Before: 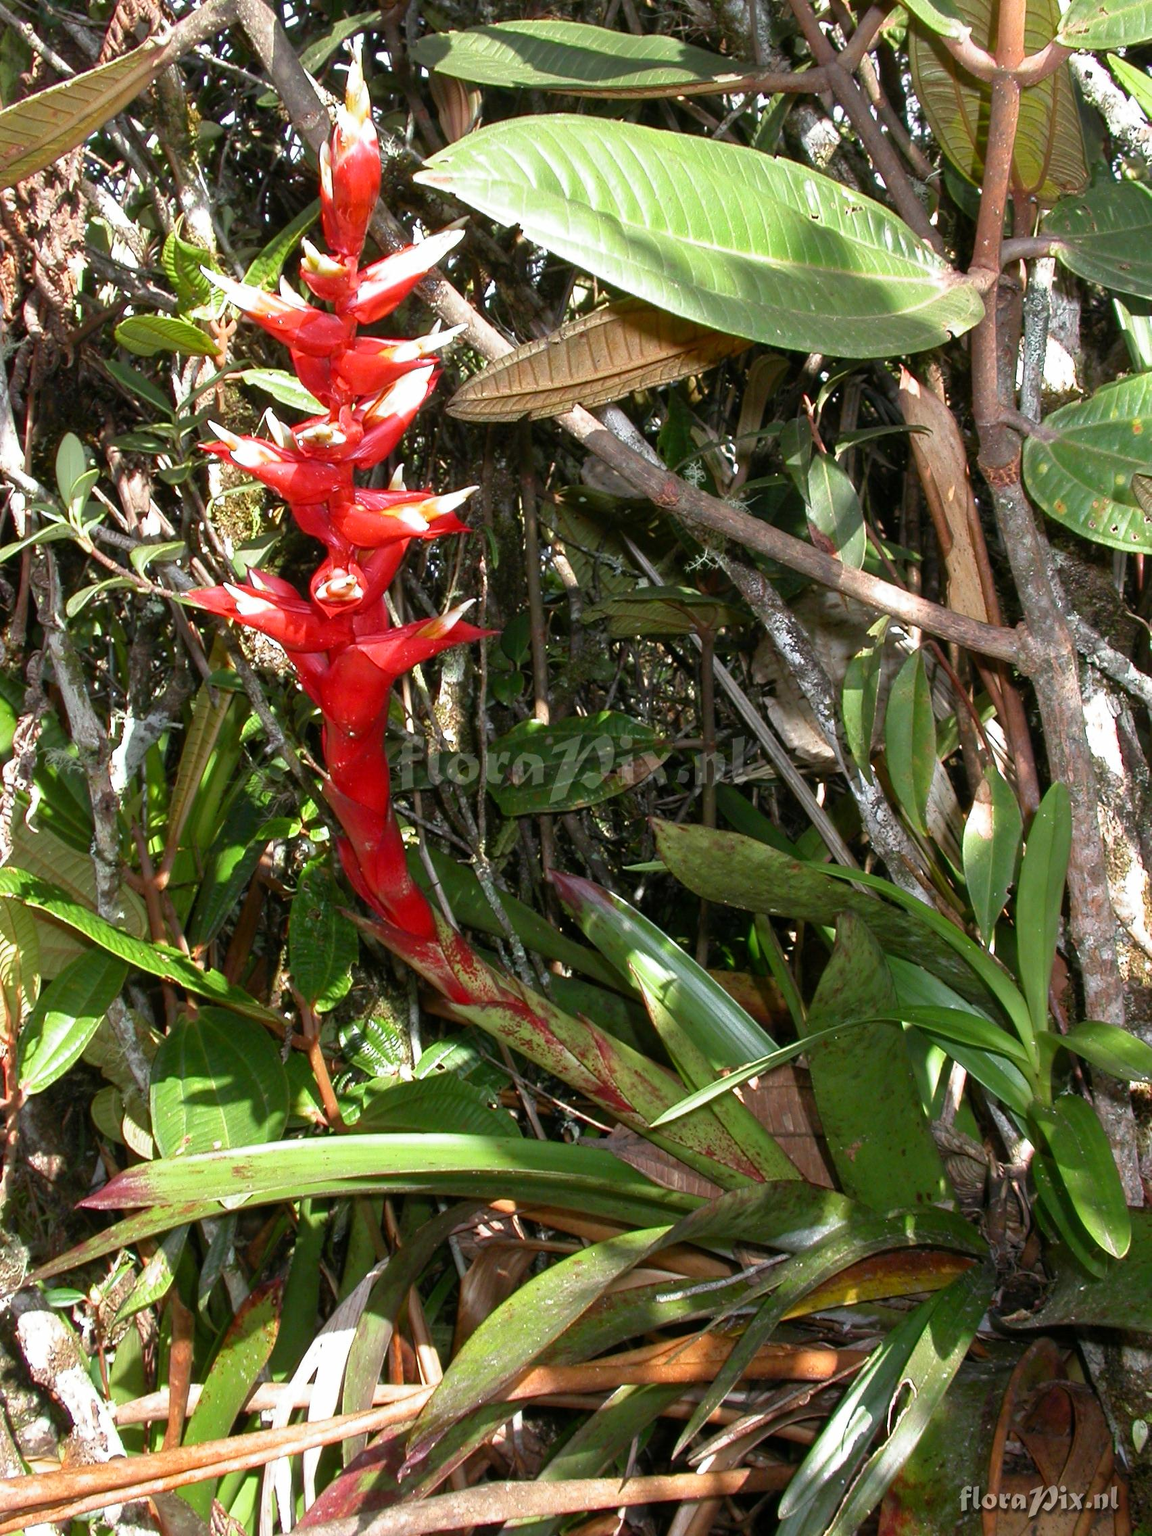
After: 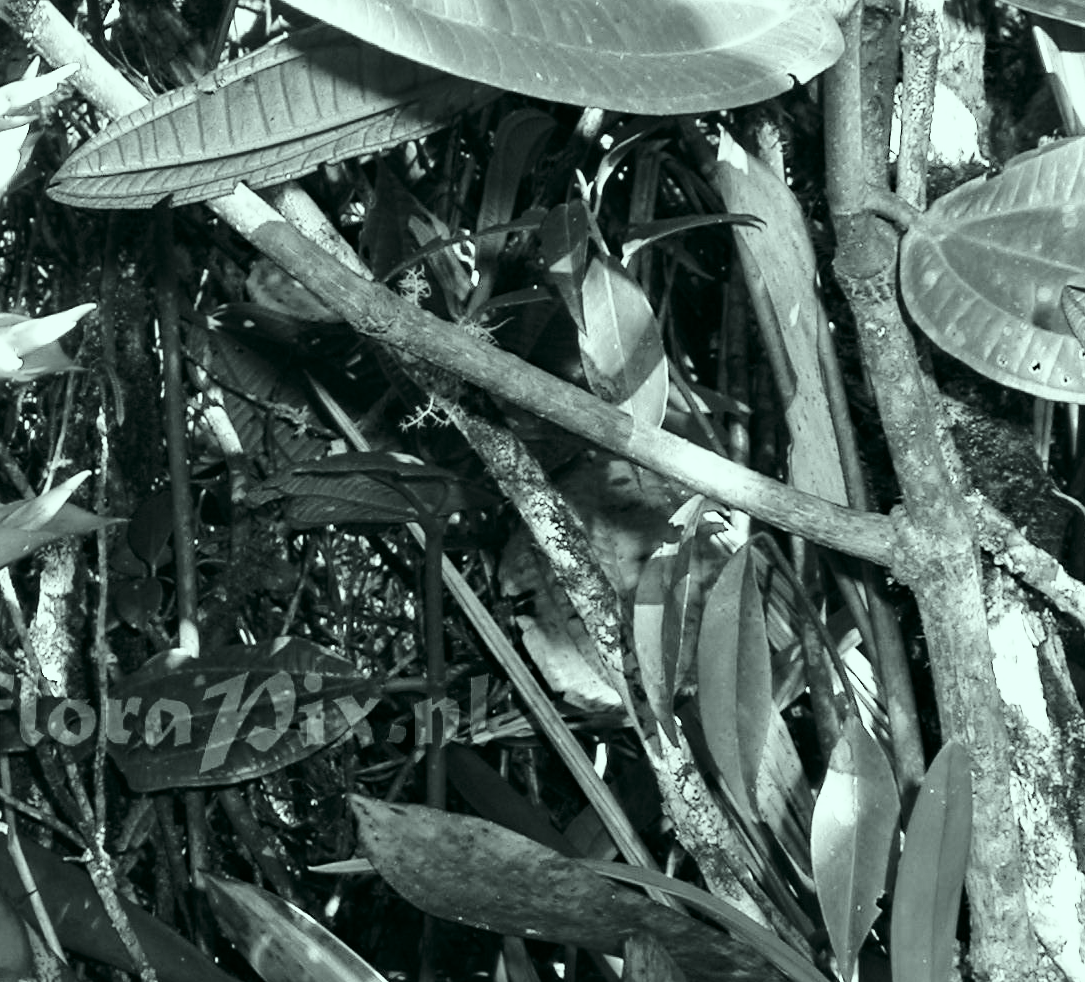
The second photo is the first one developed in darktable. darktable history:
crop: left 36.005%, top 18.293%, right 0.31%, bottom 38.444%
color calibration: output gray [0.22, 0.42, 0.37, 0], gray › normalize channels true, illuminant same as pipeline (D50), adaptation XYZ, x 0.346, y 0.359, gamut compression 0
color correction: highlights a* -7.33, highlights b* 1.26, shadows a* -3.55, saturation 1.4
haze removal: compatibility mode true, adaptive false
tone curve: curves: ch0 [(0, 0) (0.003, 0.003) (0.011, 0.012) (0.025, 0.026) (0.044, 0.046) (0.069, 0.072) (0.1, 0.104) (0.136, 0.141) (0.177, 0.185) (0.224, 0.247) (0.277, 0.335) (0.335, 0.447) (0.399, 0.539) (0.468, 0.636) (0.543, 0.723) (0.623, 0.803) (0.709, 0.873) (0.801, 0.936) (0.898, 0.978) (1, 1)], preserve colors none
